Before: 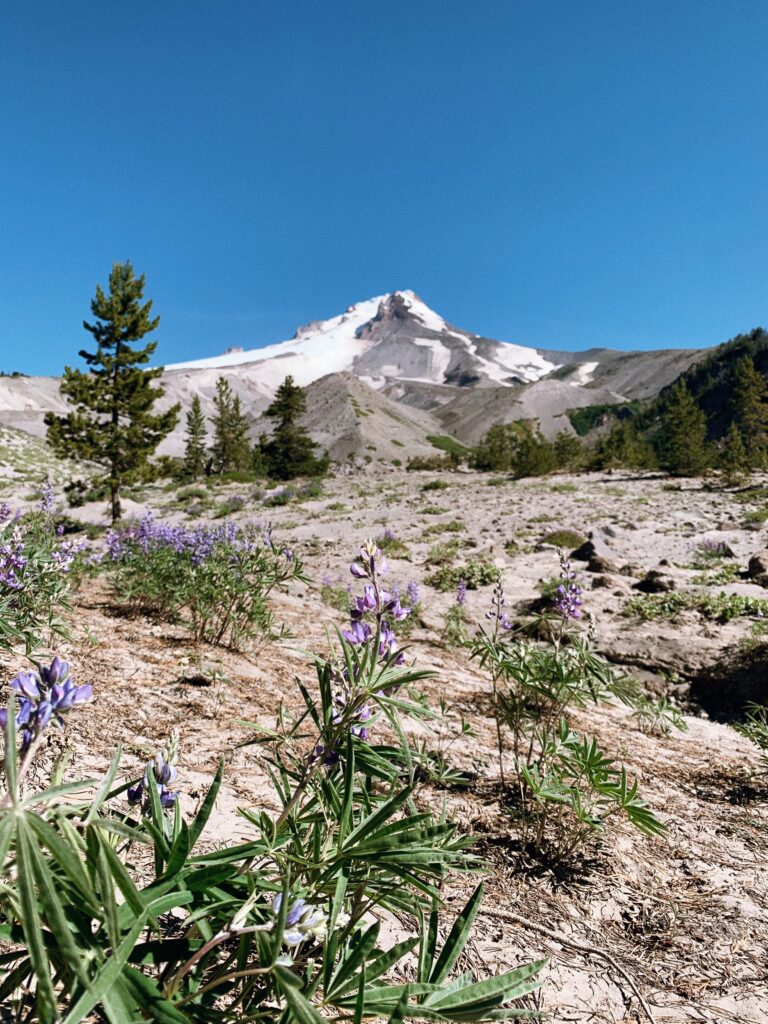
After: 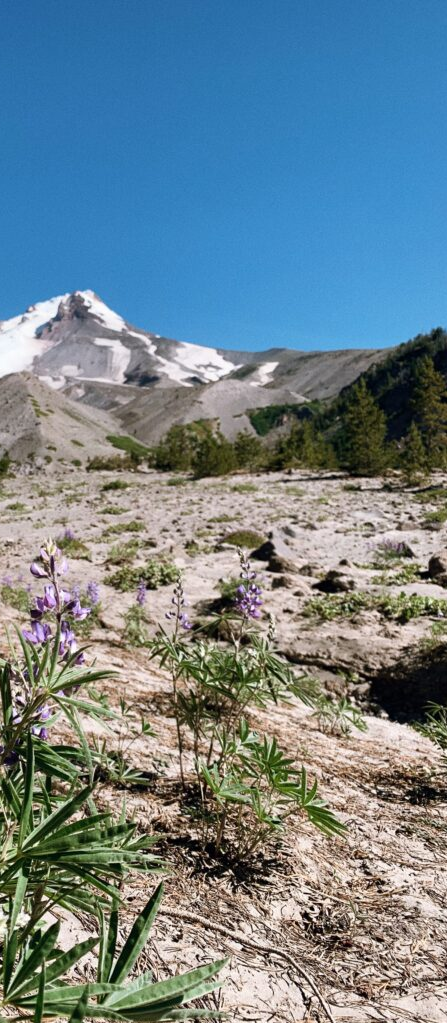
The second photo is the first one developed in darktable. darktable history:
crop: left 41.796%
